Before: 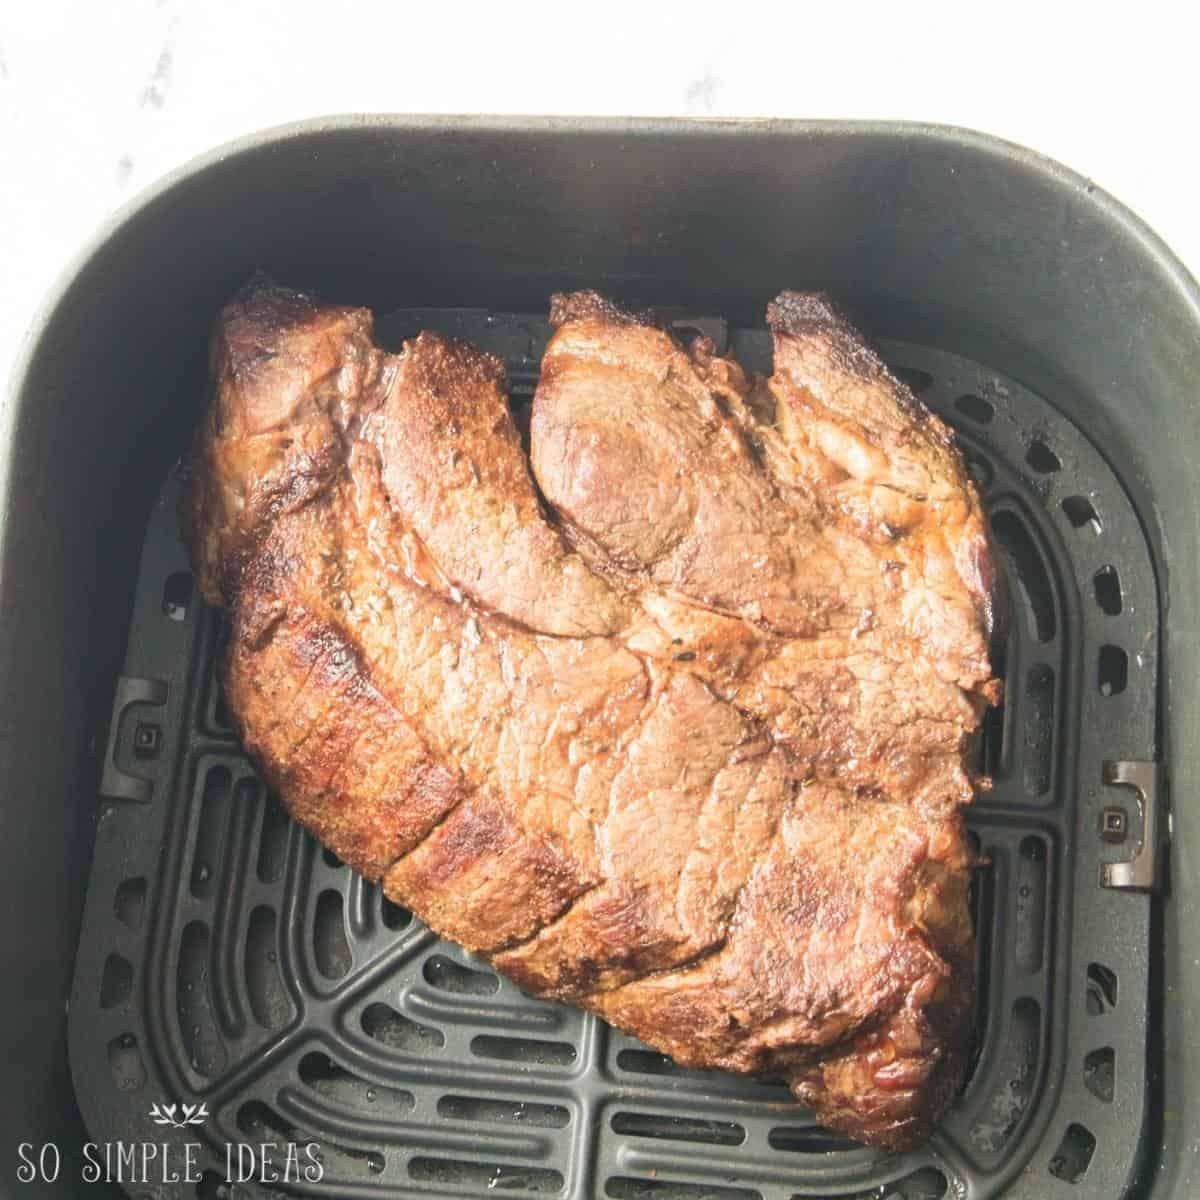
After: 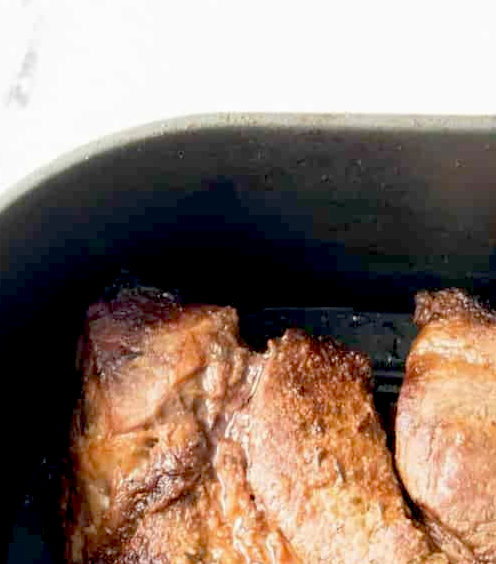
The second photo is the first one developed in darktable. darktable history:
crop and rotate: left 11.279%, top 0.108%, right 47.328%, bottom 52.843%
exposure: black level correction 0.054, exposure -0.032 EV, compensate highlight preservation false
base curve: curves: ch0 [(0, 0) (0.297, 0.298) (1, 1)], preserve colors none
